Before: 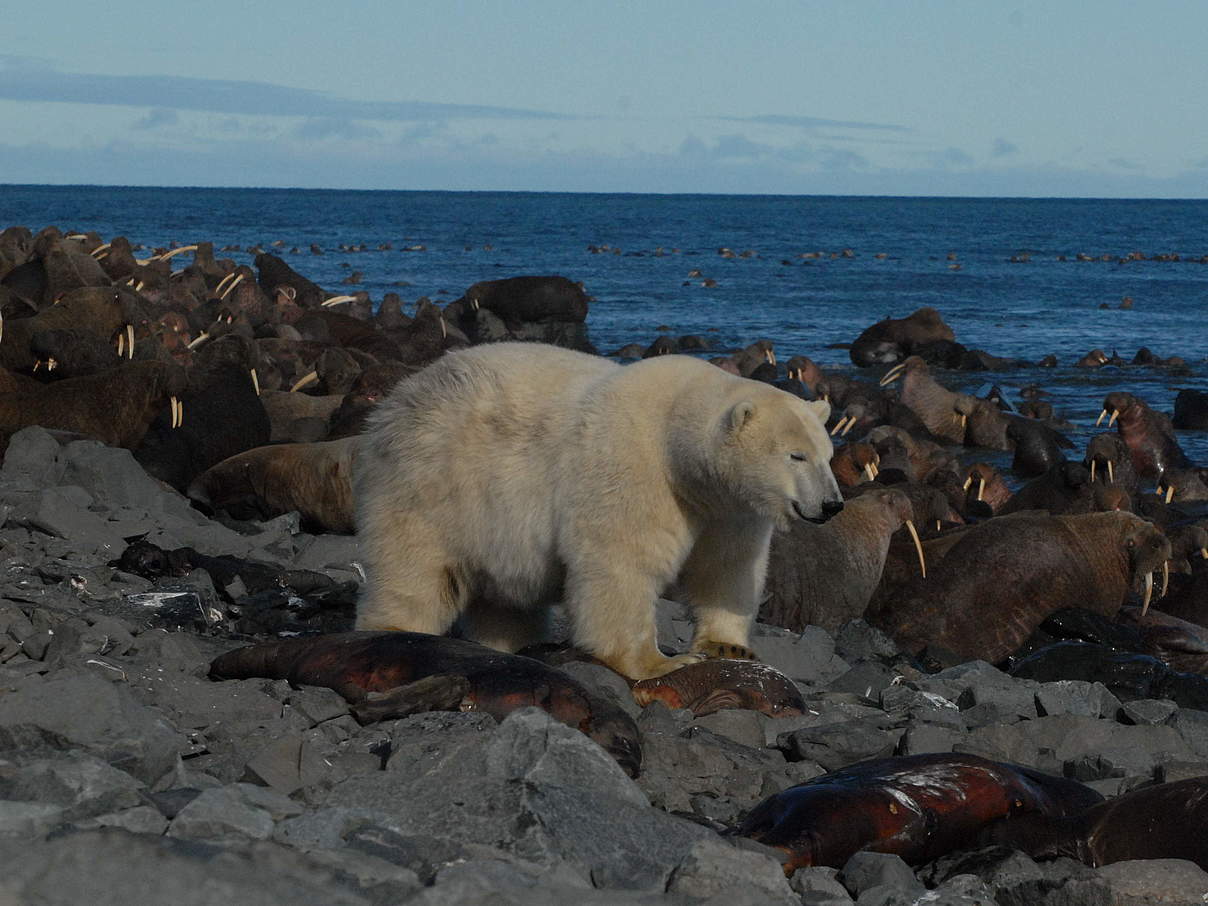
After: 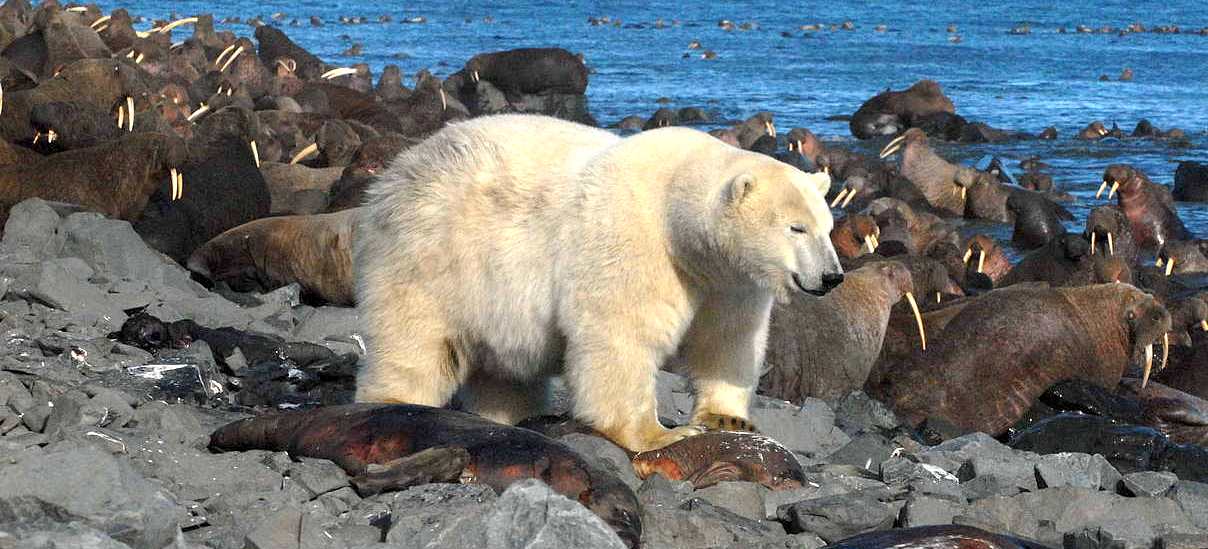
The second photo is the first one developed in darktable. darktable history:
crop and rotate: top 25.349%, bottom 13.974%
exposure: black level correction 0.001, exposure 1.863 EV, compensate exposure bias true, compensate highlight preservation false
